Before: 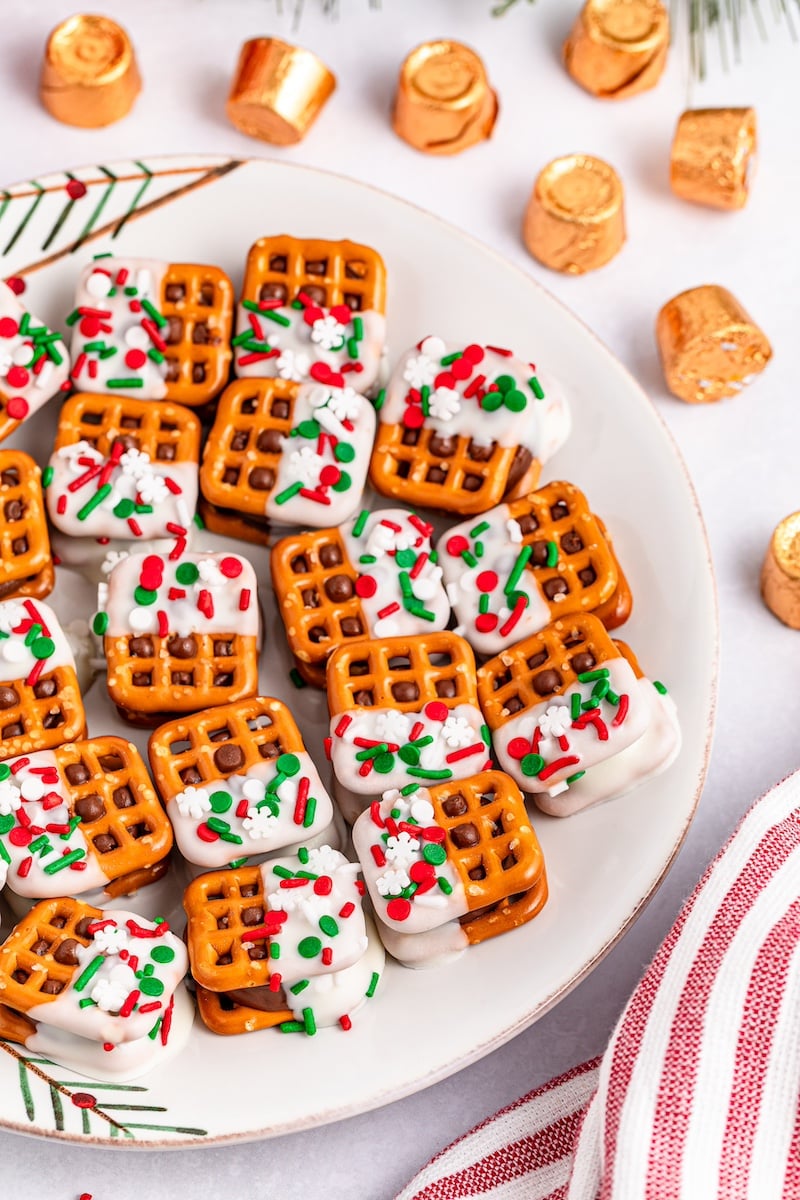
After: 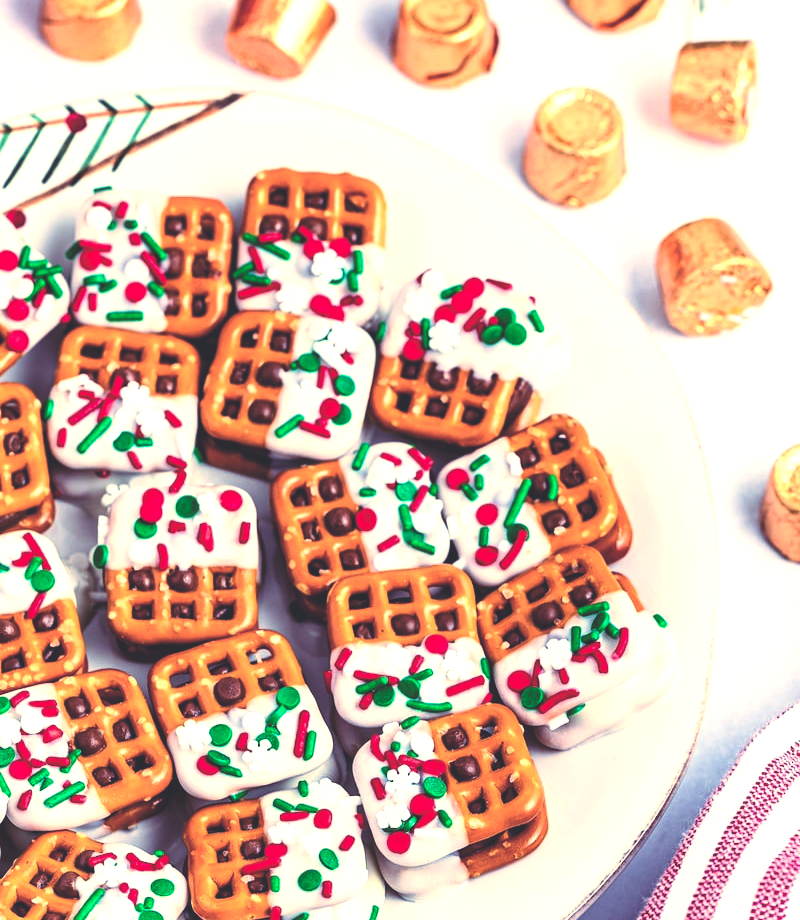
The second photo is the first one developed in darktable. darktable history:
rgb curve: curves: ch0 [(0, 0.186) (0.314, 0.284) (0.576, 0.466) (0.805, 0.691) (0.936, 0.886)]; ch1 [(0, 0.186) (0.314, 0.284) (0.581, 0.534) (0.771, 0.746) (0.936, 0.958)]; ch2 [(0, 0.216) (0.275, 0.39) (1, 1)], mode RGB, independent channels, compensate middle gray true, preserve colors none
crop: top 5.667%, bottom 17.637%
color balance rgb: shadows lift › chroma 2%, shadows lift › hue 185.64°, power › luminance 1.48%, highlights gain › chroma 3%, highlights gain › hue 54.51°, global offset › luminance -0.4%, perceptual saturation grading › highlights -18.47%, perceptual saturation grading › mid-tones 6.62%, perceptual saturation grading › shadows 28.22%, perceptual brilliance grading › highlights 15.68%, perceptual brilliance grading › shadows -14.29%, global vibrance 25.96%, contrast 6.45%
tone curve: curves: ch0 [(0, 0) (0.004, 0.001) (0.133, 0.112) (0.325, 0.362) (0.832, 0.893) (1, 1)], color space Lab, linked channels, preserve colors none
